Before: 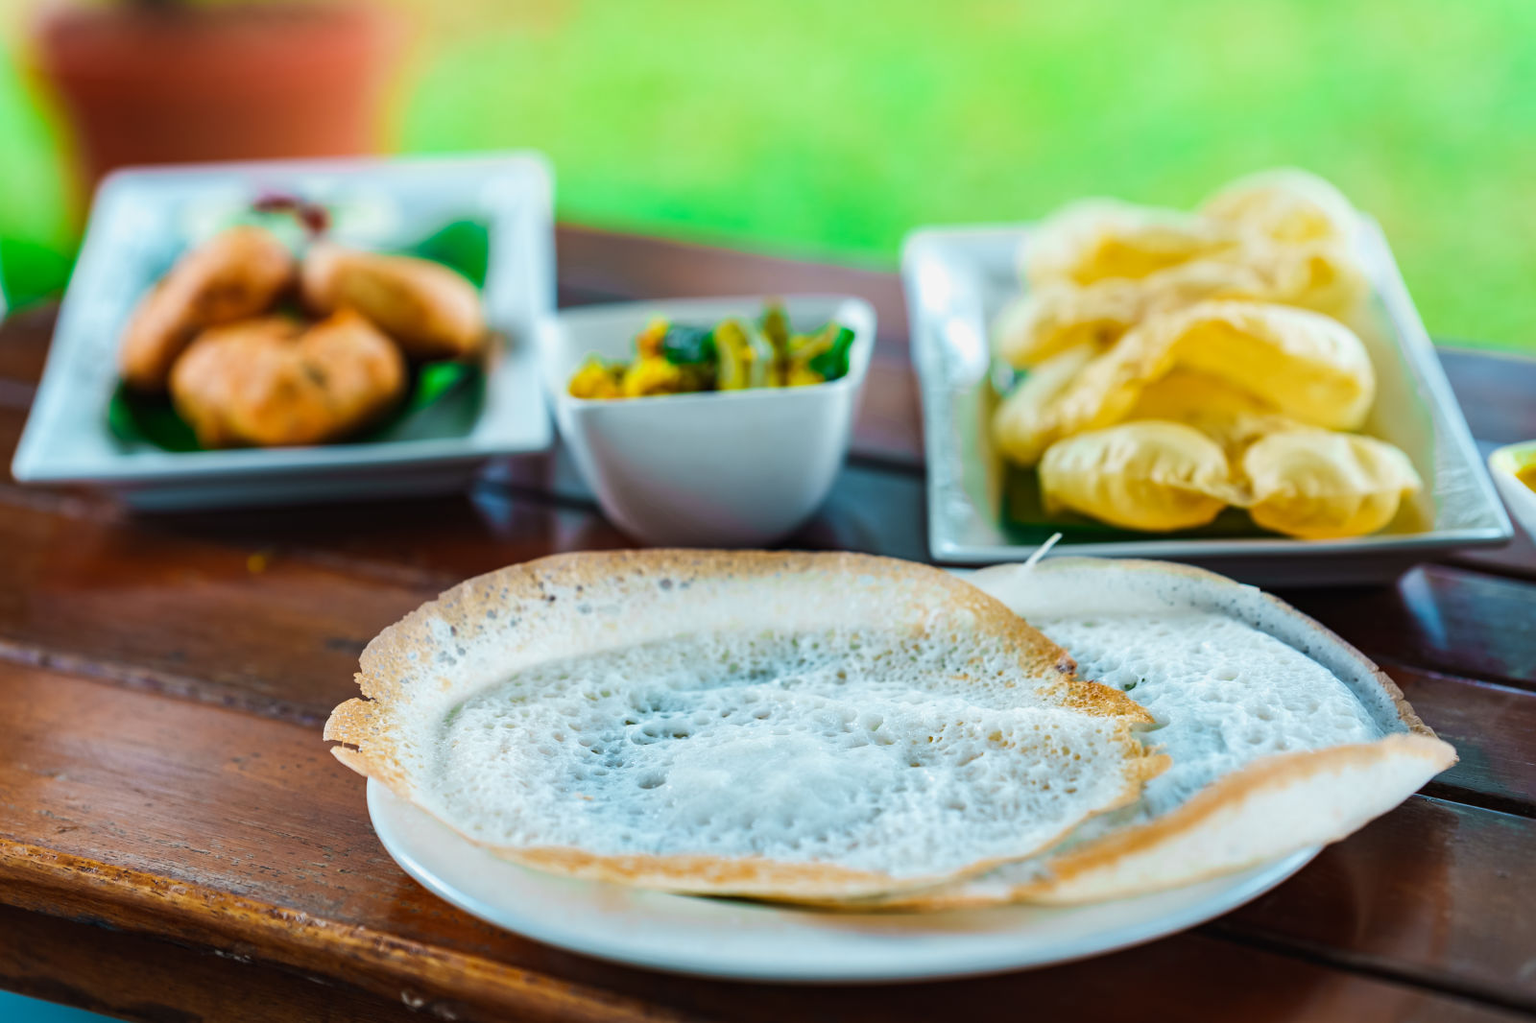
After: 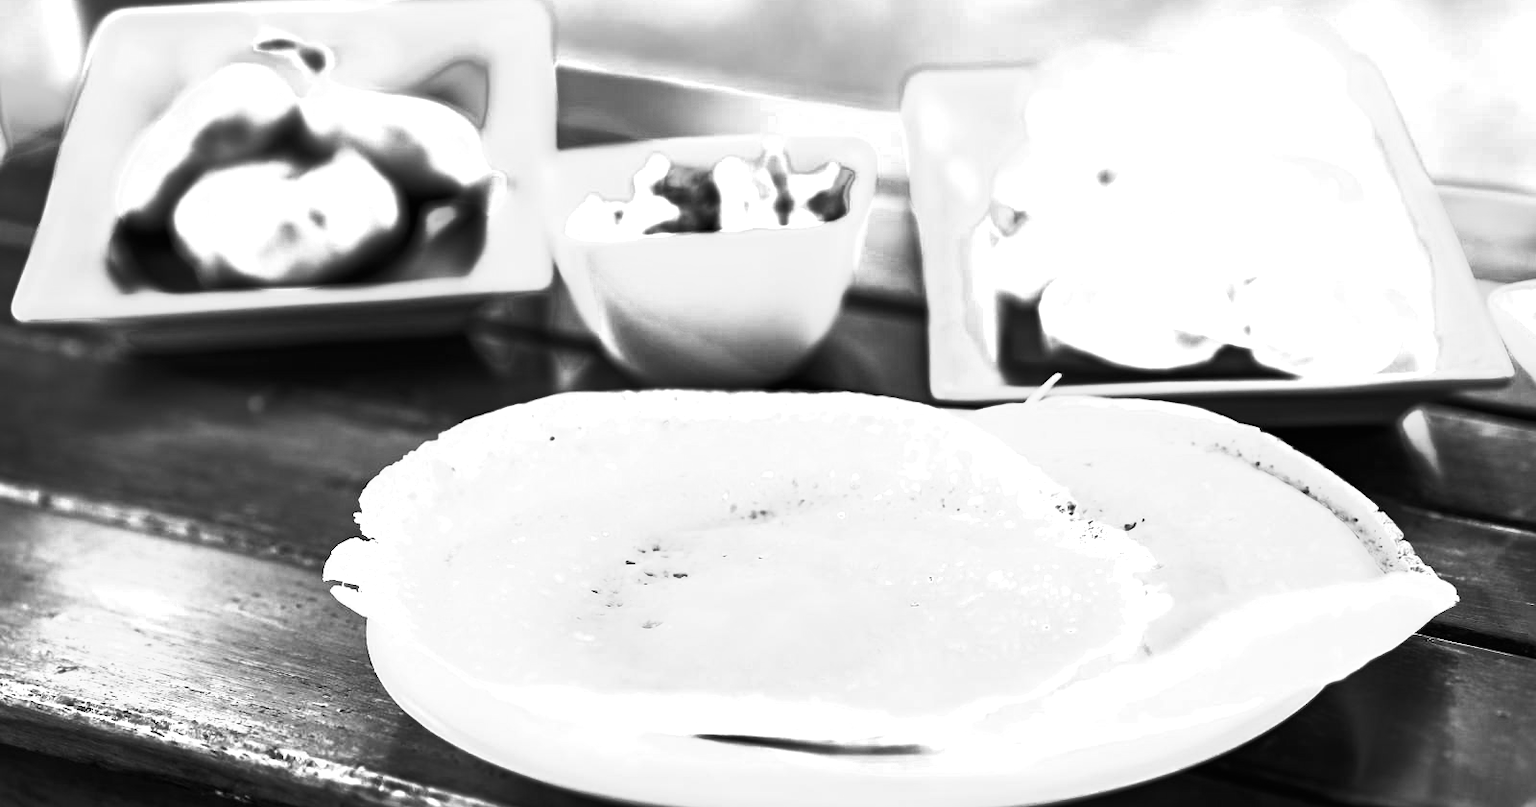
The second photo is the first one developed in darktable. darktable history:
color zones: curves: ch0 [(0.002, 0.593) (0.143, 0.417) (0.285, 0.541) (0.455, 0.289) (0.608, 0.327) (0.727, 0.283) (0.869, 0.571) (1, 0.603)]; ch1 [(0, 0) (0.143, 0) (0.286, 0) (0.429, 0) (0.571, 0) (0.714, 0) (0.857, 0)]
tone curve: curves: ch0 [(0, 0) (0.003, 0) (0.011, 0.001) (0.025, 0.002) (0.044, 0.004) (0.069, 0.006) (0.1, 0.009) (0.136, 0.03) (0.177, 0.076) (0.224, 0.13) (0.277, 0.202) (0.335, 0.28) (0.399, 0.367) (0.468, 0.46) (0.543, 0.562) (0.623, 0.67) (0.709, 0.787) (0.801, 0.889) (0.898, 0.972) (1, 1)], preserve colors none
contrast brightness saturation: contrast 0.986, brightness 0.99, saturation 0.987
crop and rotate: top 15.734%, bottom 5.357%
